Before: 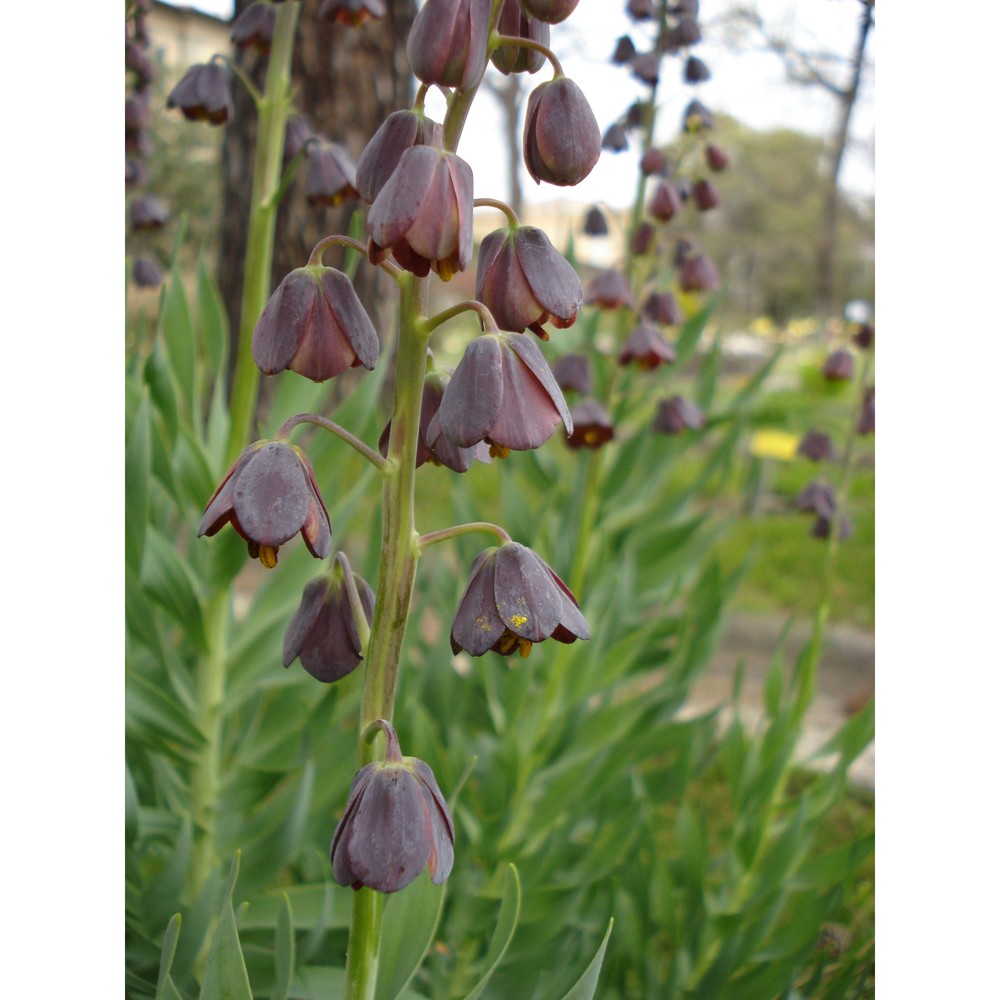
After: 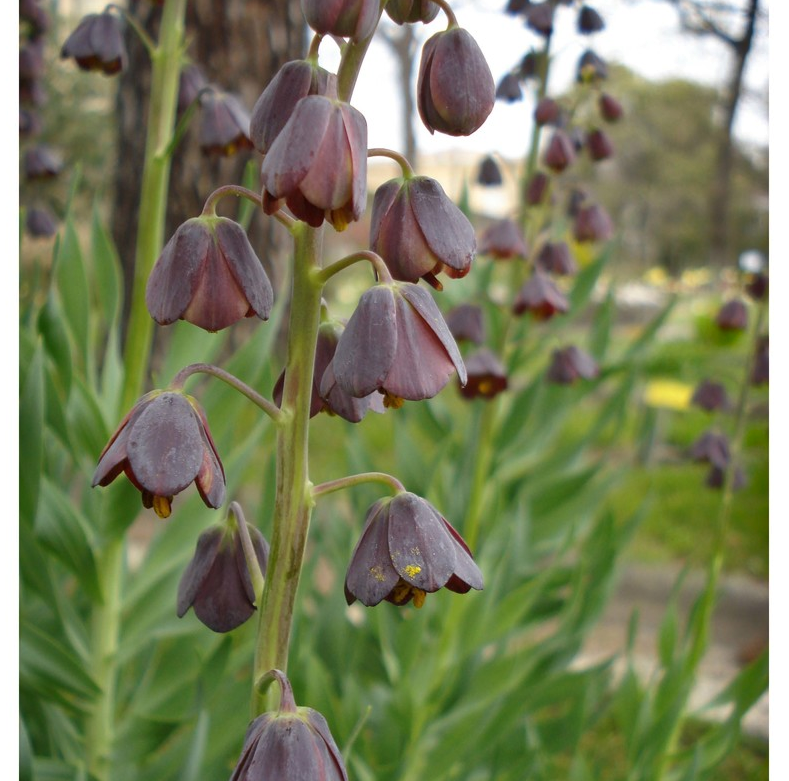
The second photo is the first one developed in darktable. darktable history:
shadows and highlights: soften with gaussian
crop and rotate: left 10.677%, top 5.051%, right 10.402%, bottom 16.841%
